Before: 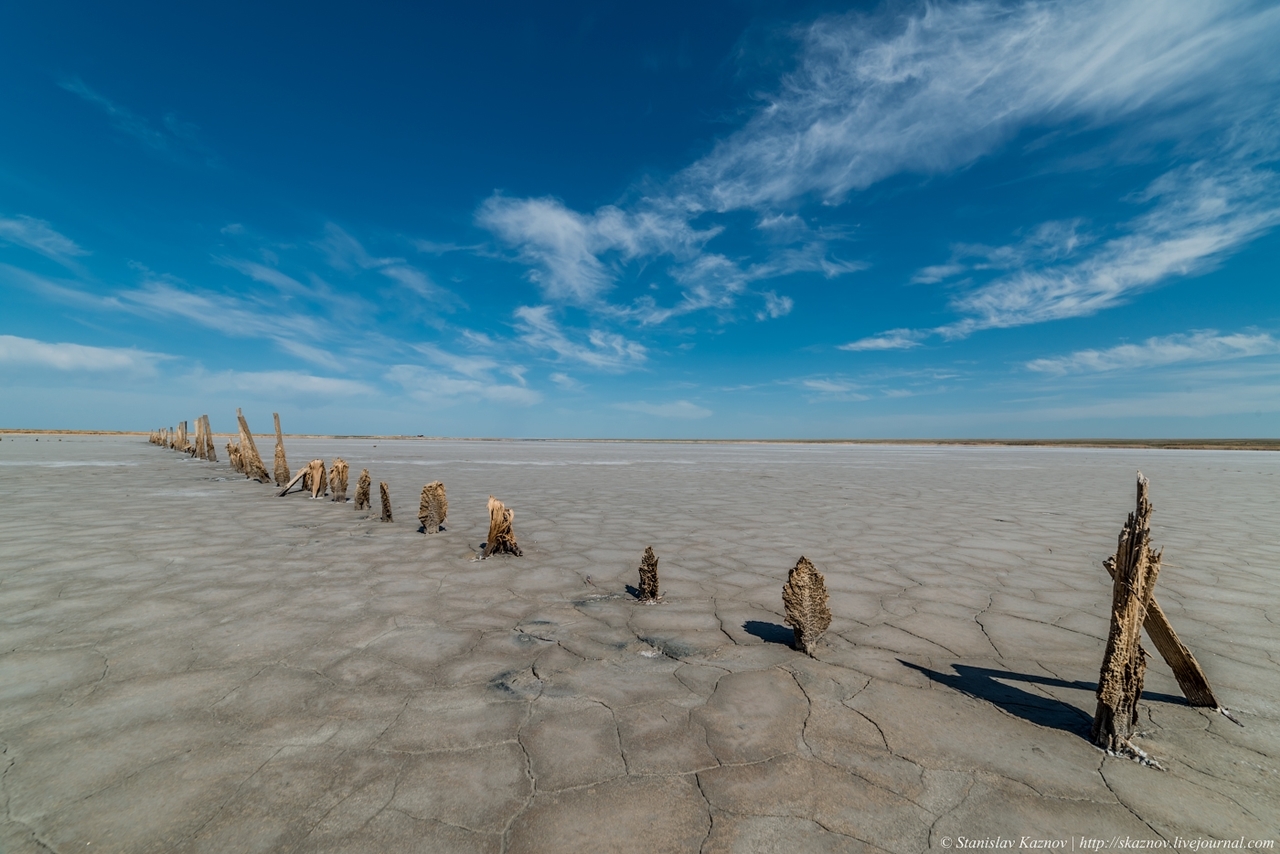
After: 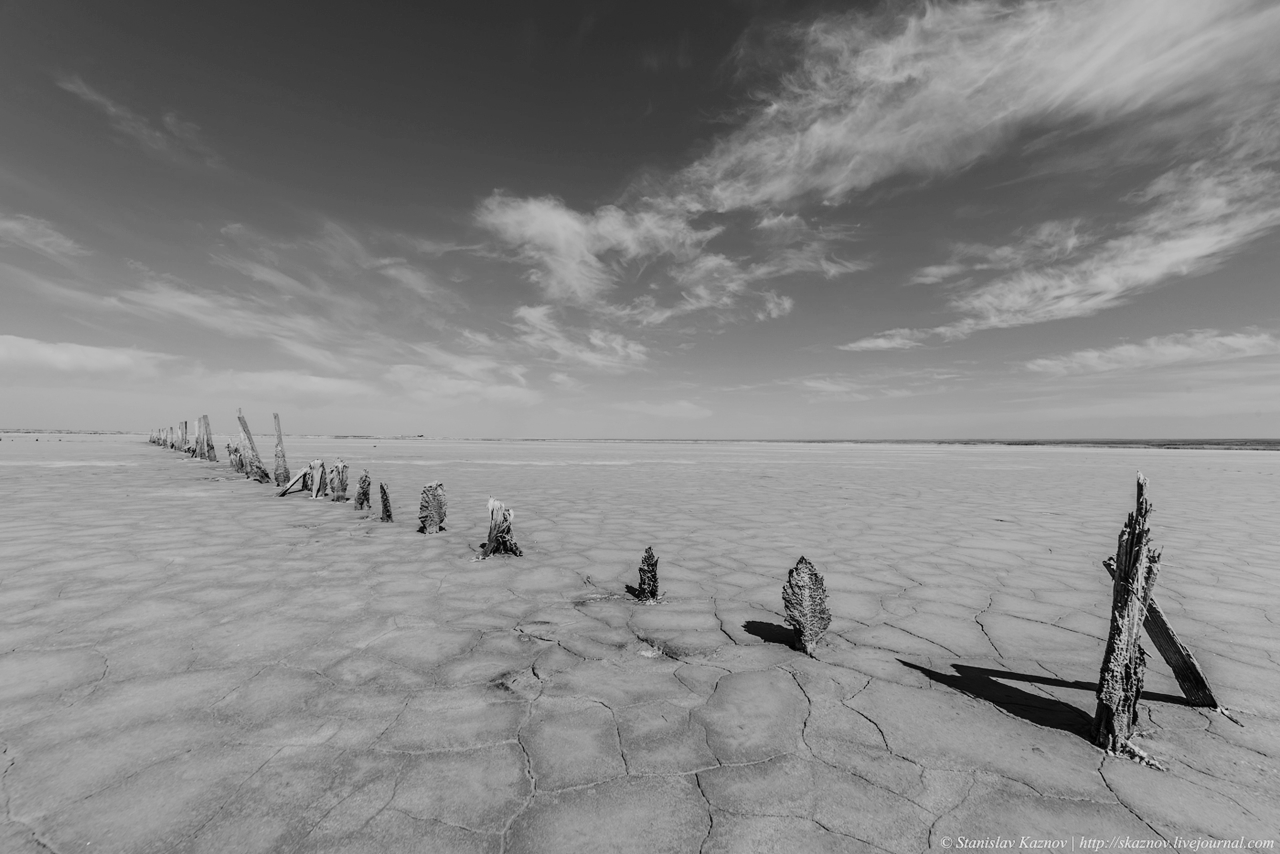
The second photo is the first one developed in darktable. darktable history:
tone curve: curves: ch0 [(0, 0) (0.003, 0.015) (0.011, 0.021) (0.025, 0.032) (0.044, 0.046) (0.069, 0.062) (0.1, 0.08) (0.136, 0.117) (0.177, 0.165) (0.224, 0.221) (0.277, 0.298) (0.335, 0.385) (0.399, 0.469) (0.468, 0.558) (0.543, 0.637) (0.623, 0.708) (0.709, 0.771) (0.801, 0.84) (0.898, 0.907) (1, 1)], preserve colors none
exposure: exposure -0.153 EV, compensate highlight preservation false
monochrome: on, module defaults
